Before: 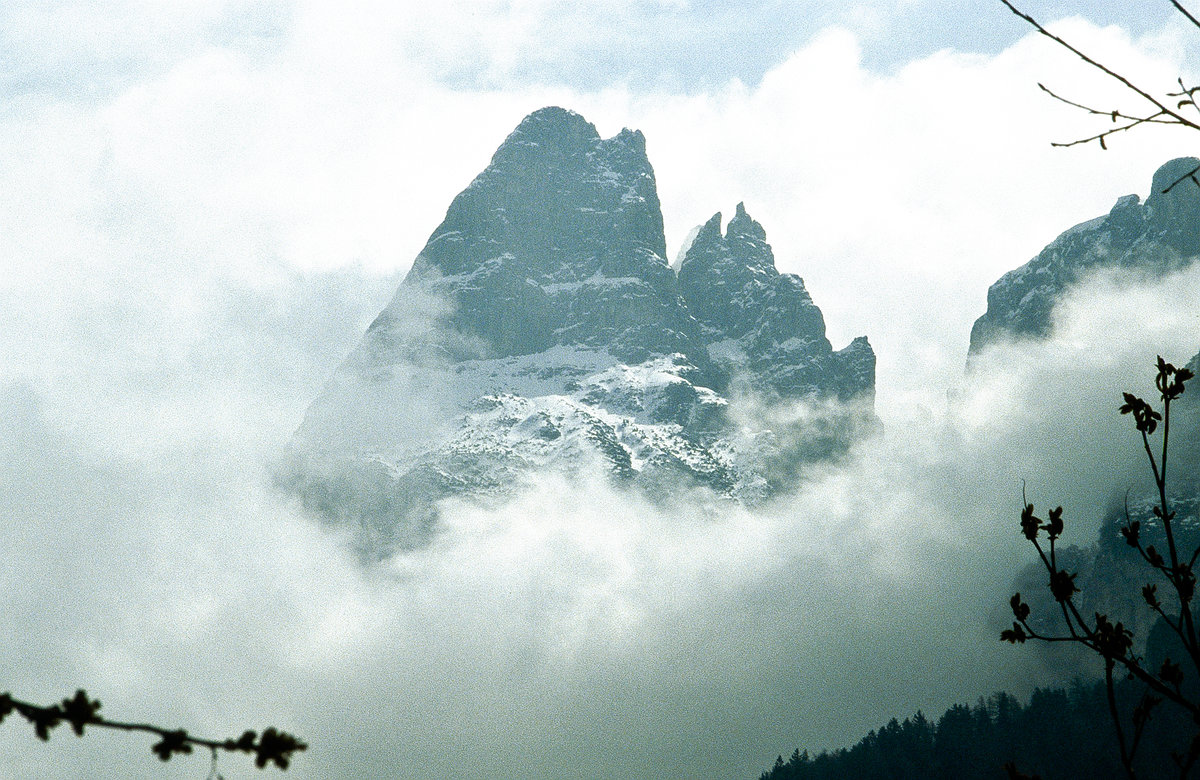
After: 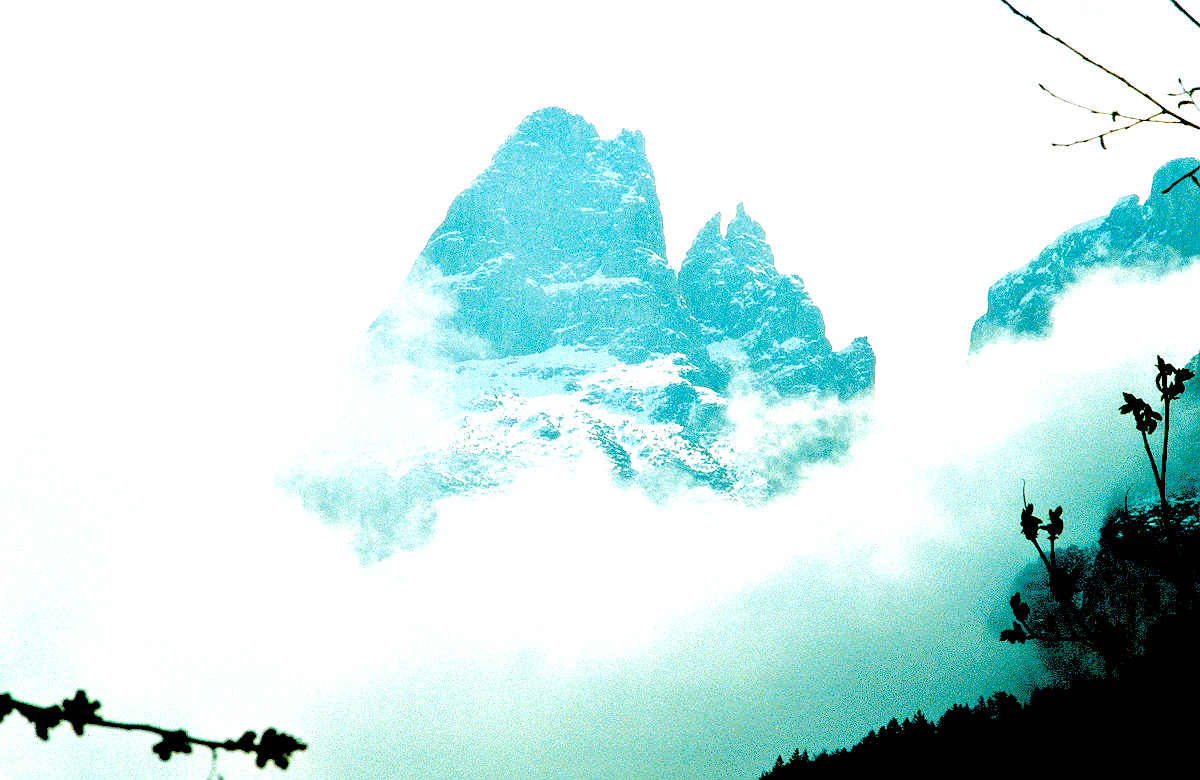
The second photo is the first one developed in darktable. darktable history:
exposure: black level correction 0.034, exposure 0.904 EV, compensate exposure bias true, compensate highlight preservation false
tone curve: curves: ch0 [(0, 0) (0.003, 0.018) (0.011, 0.019) (0.025, 0.02) (0.044, 0.024) (0.069, 0.034) (0.1, 0.049) (0.136, 0.082) (0.177, 0.136) (0.224, 0.196) (0.277, 0.263) (0.335, 0.329) (0.399, 0.401) (0.468, 0.473) (0.543, 0.546) (0.623, 0.625) (0.709, 0.698) (0.801, 0.779) (0.898, 0.867) (1, 1)], color space Lab, linked channels, preserve colors none
levels: levels [0.044, 0.416, 0.908]
